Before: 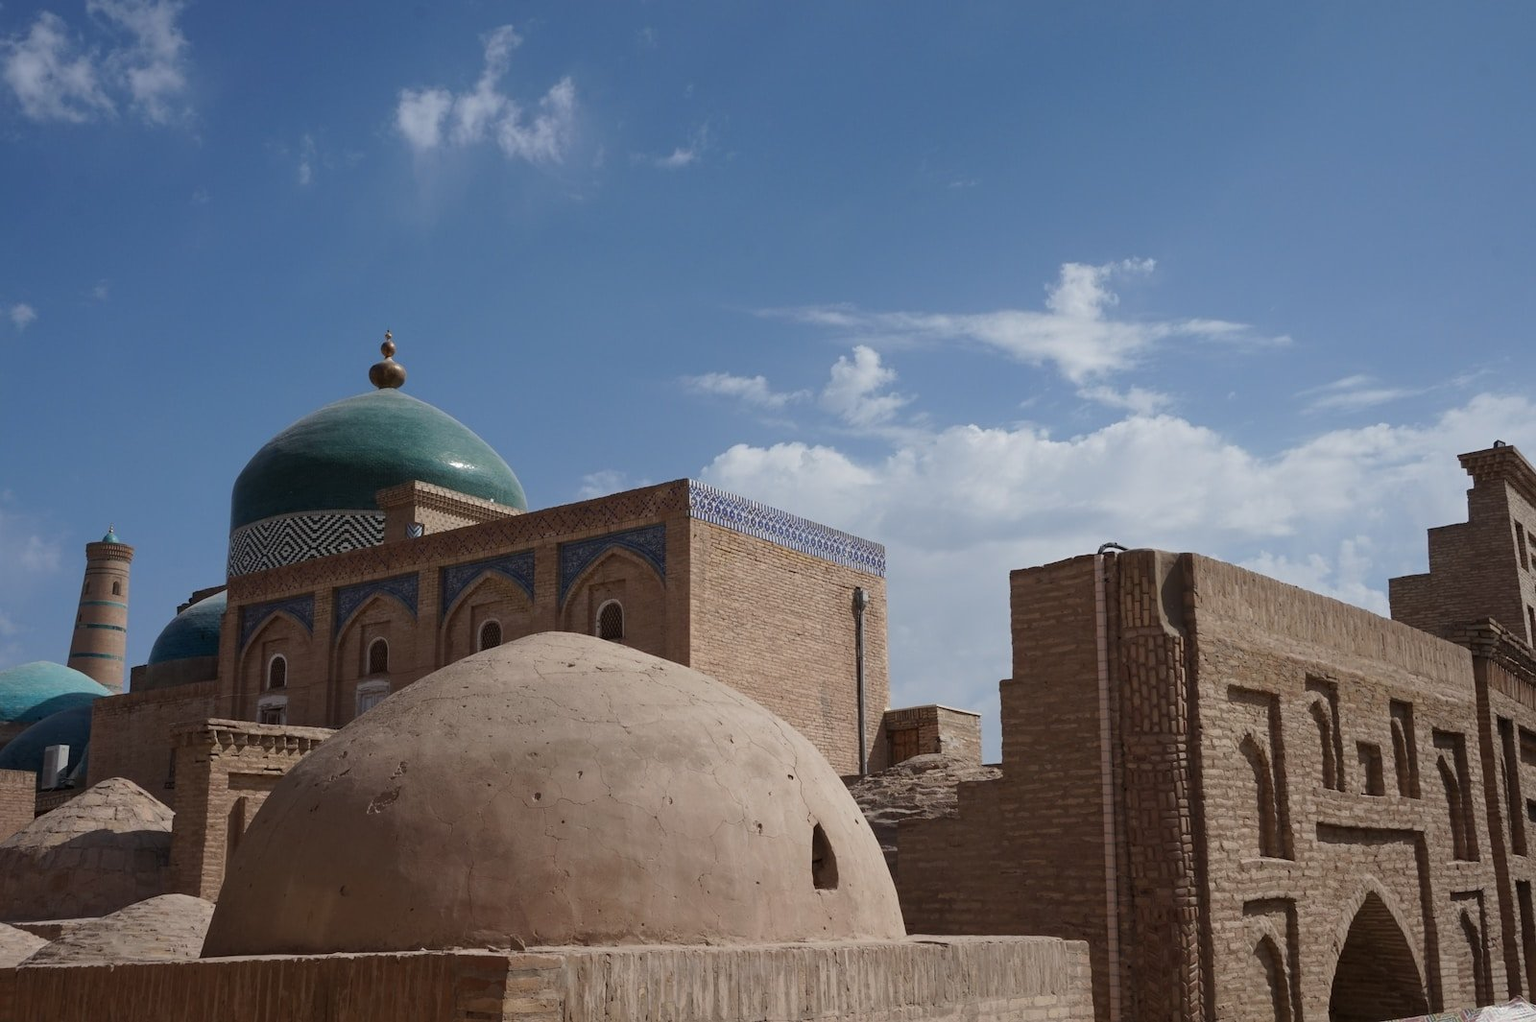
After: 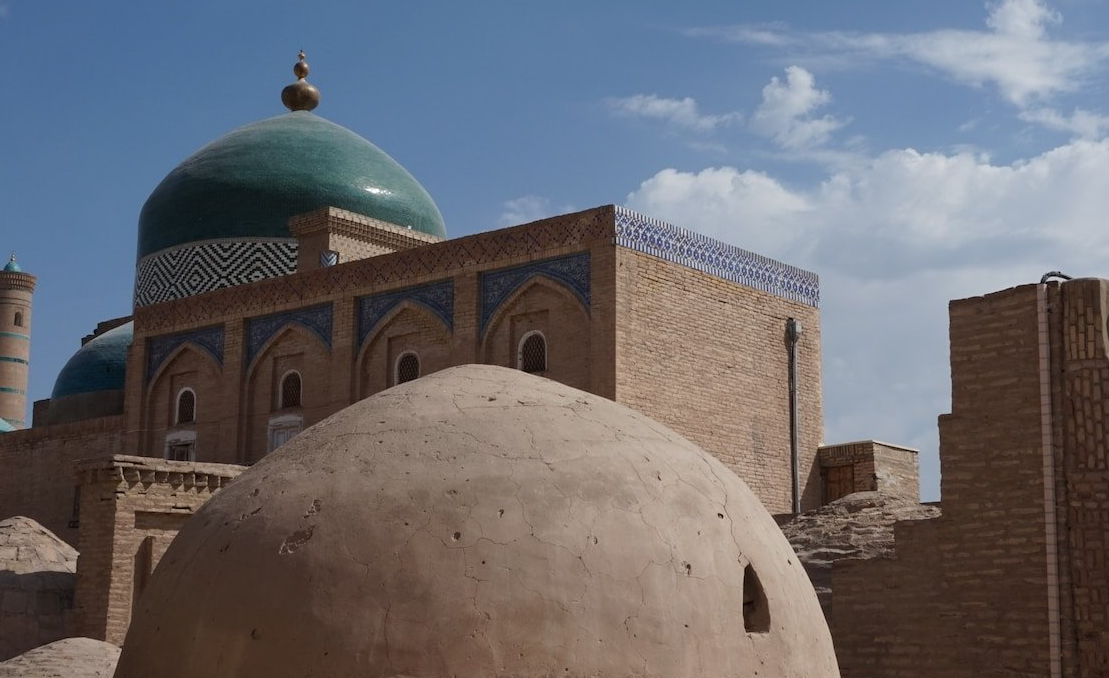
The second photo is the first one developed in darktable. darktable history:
crop: left 6.488%, top 27.668%, right 24.183%, bottom 8.656%
